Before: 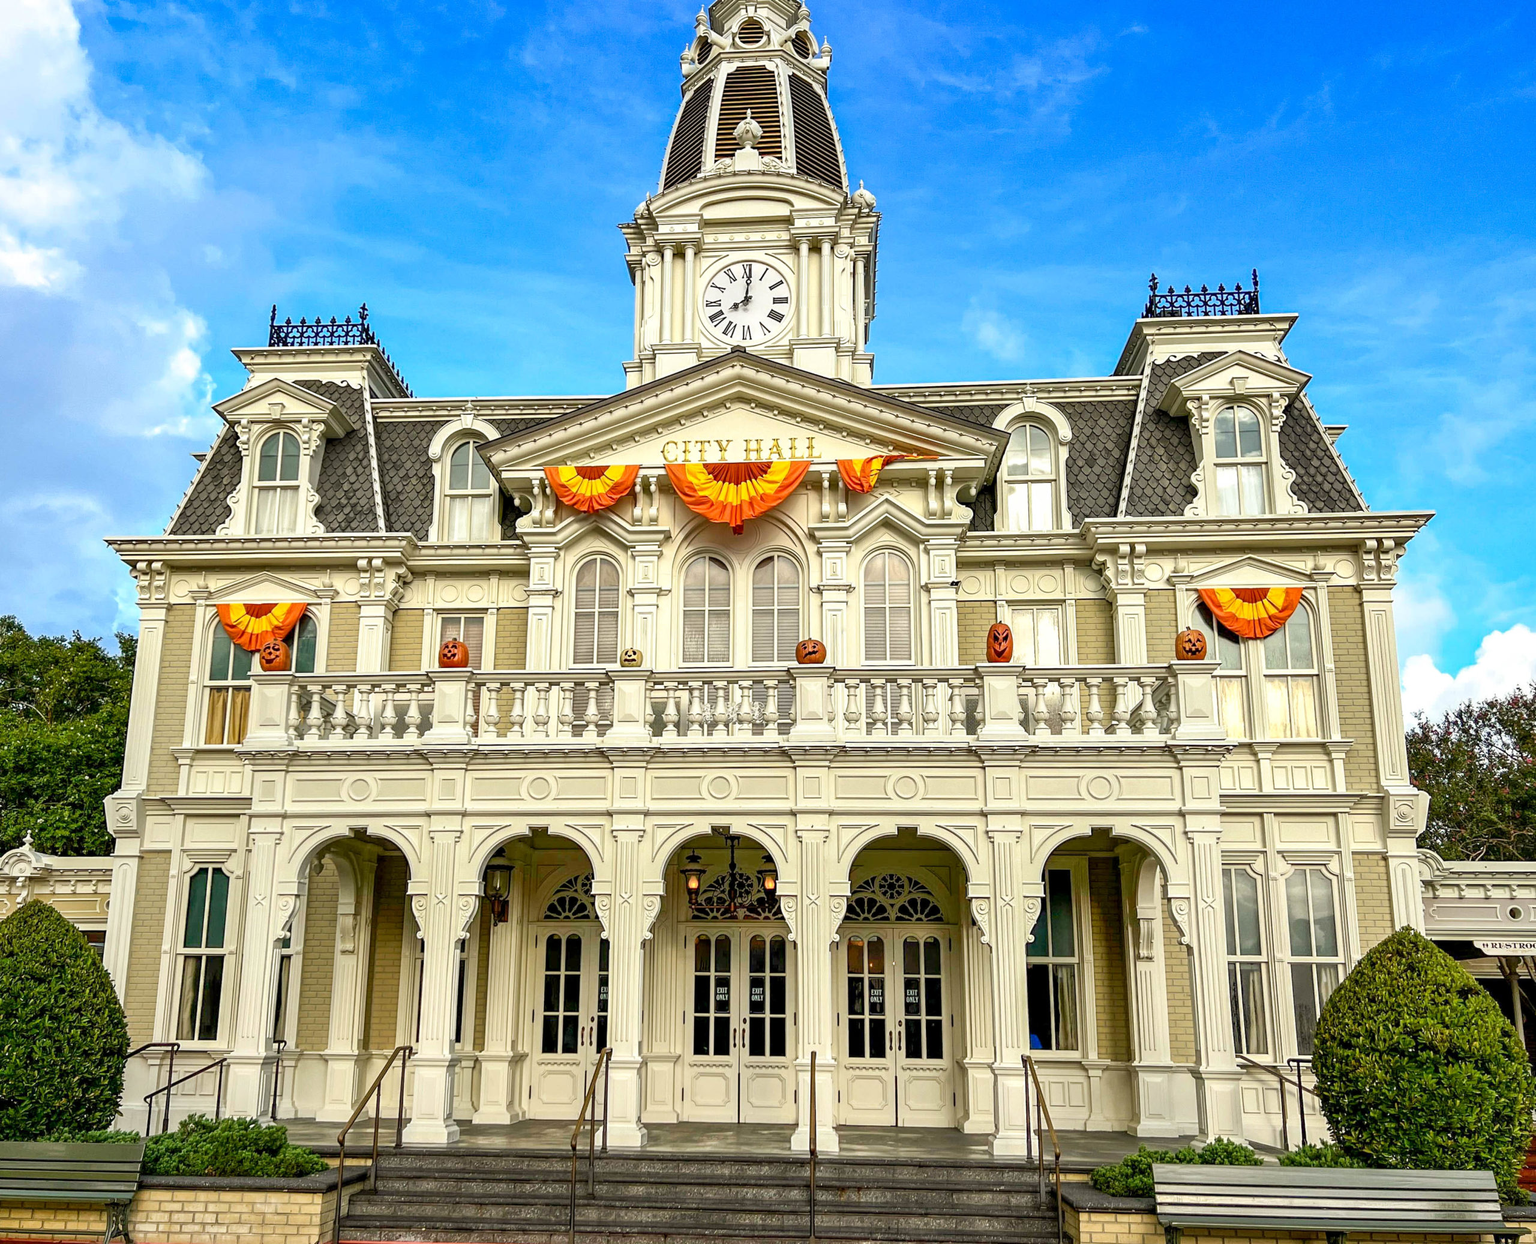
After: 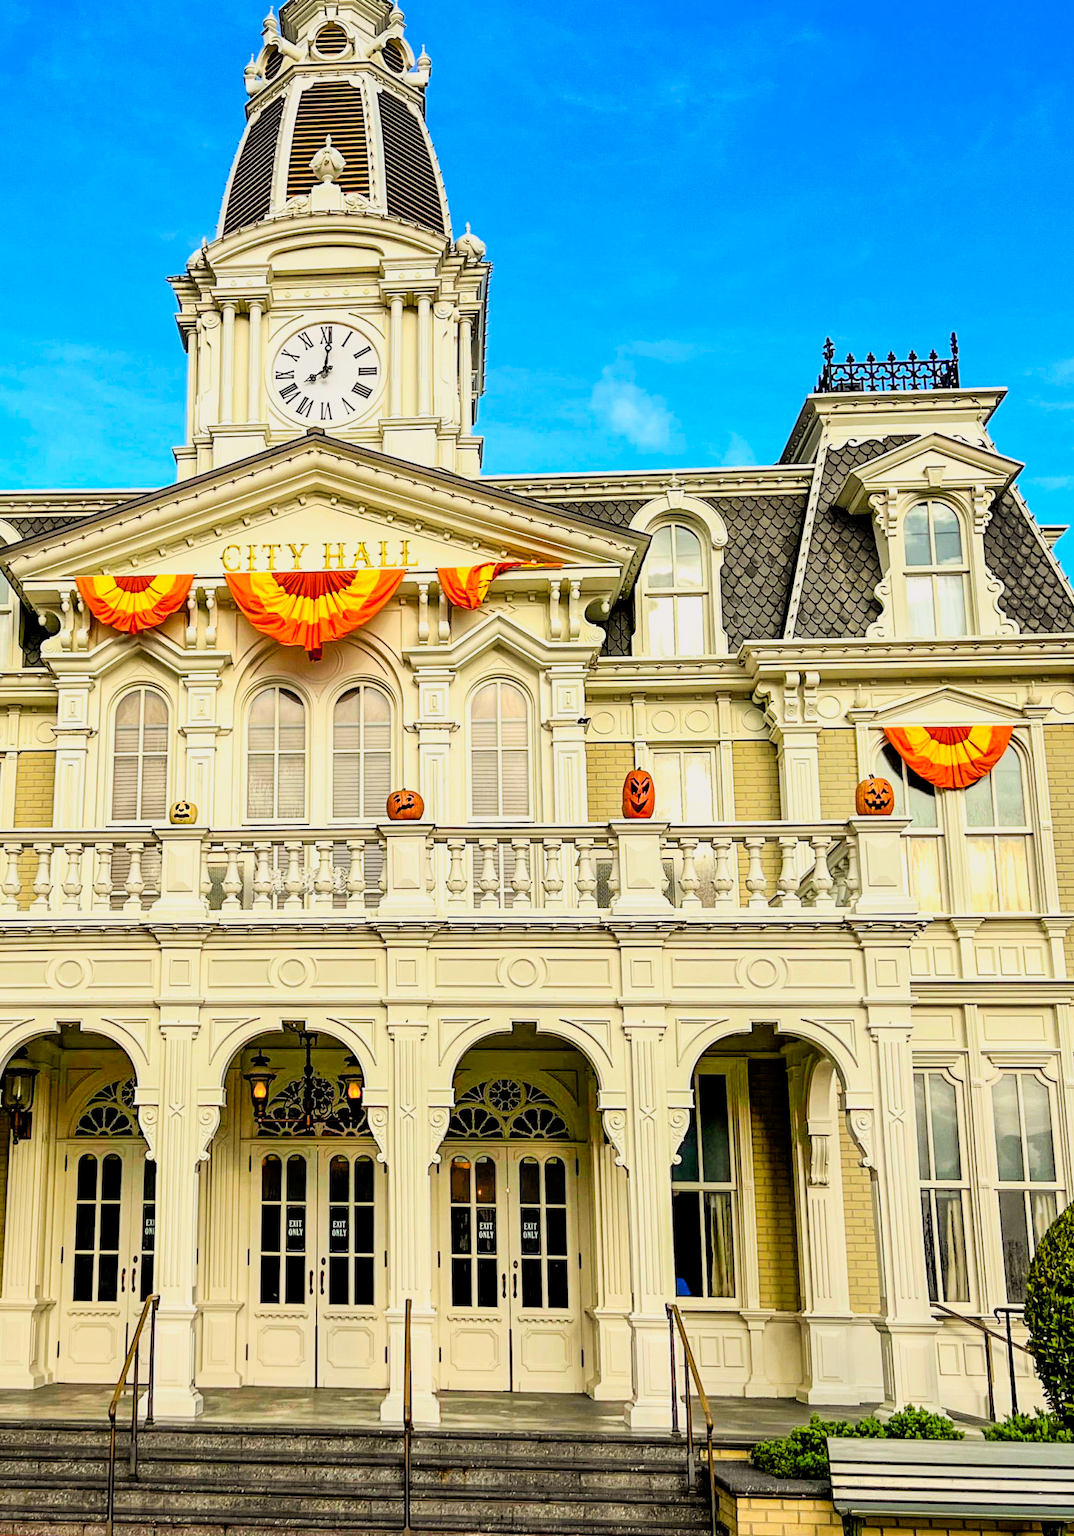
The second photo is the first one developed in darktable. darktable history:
color balance: lift [1, 1.001, 0.999, 1.001], gamma [1, 1.004, 1.007, 0.993], gain [1, 0.991, 0.987, 1.013], contrast 7.5%, contrast fulcrum 10%, output saturation 115%
tone curve: curves: ch0 [(0, 0) (0.004, 0.001) (0.133, 0.112) (0.325, 0.362) (0.832, 0.893) (1, 1)], color space Lab, linked channels, preserve colors none
crop: left 31.458%, top 0%, right 11.876%
filmic rgb: black relative exposure -7.82 EV, white relative exposure 4.29 EV, hardness 3.86, color science v6 (2022)
white balance: red 1.009, blue 0.985
